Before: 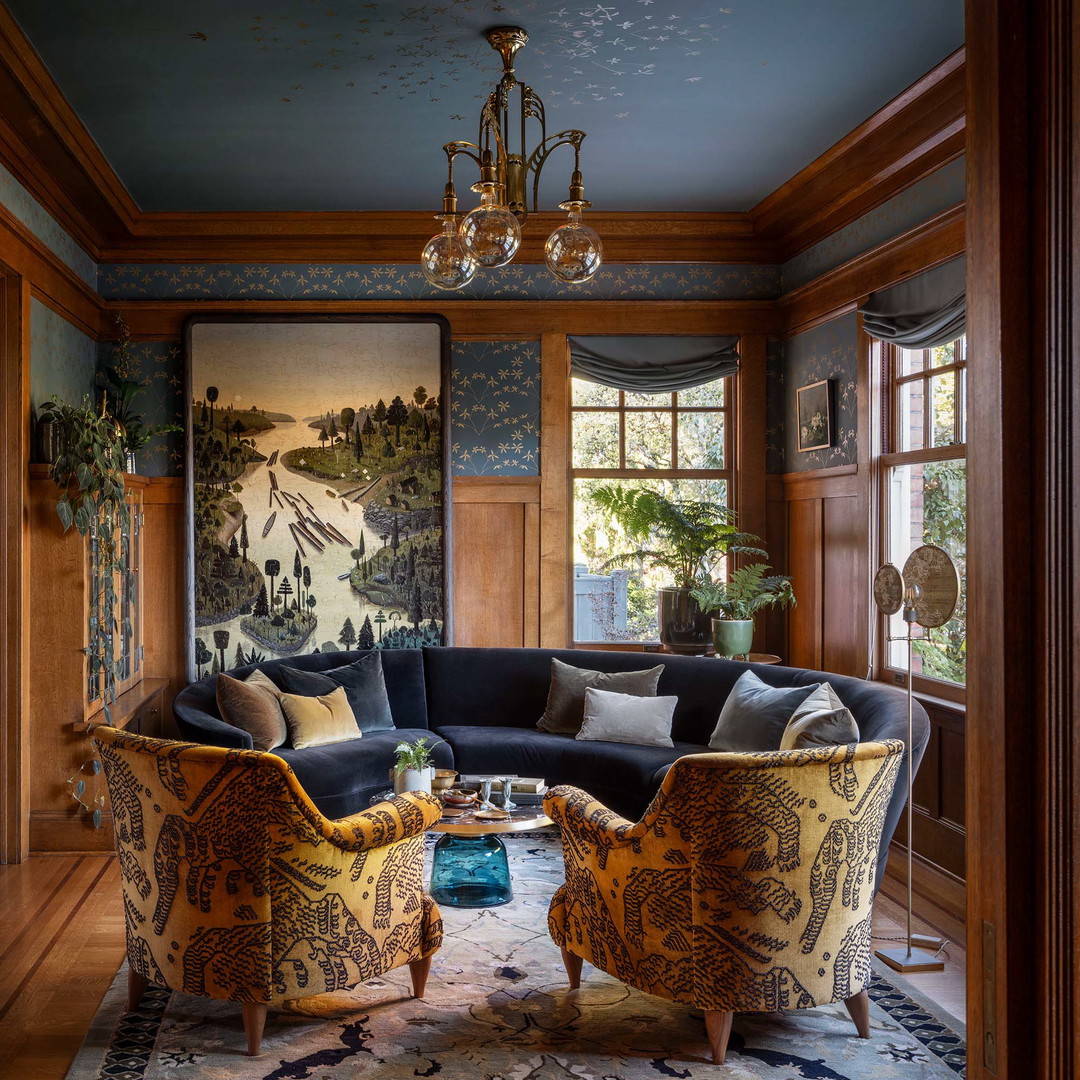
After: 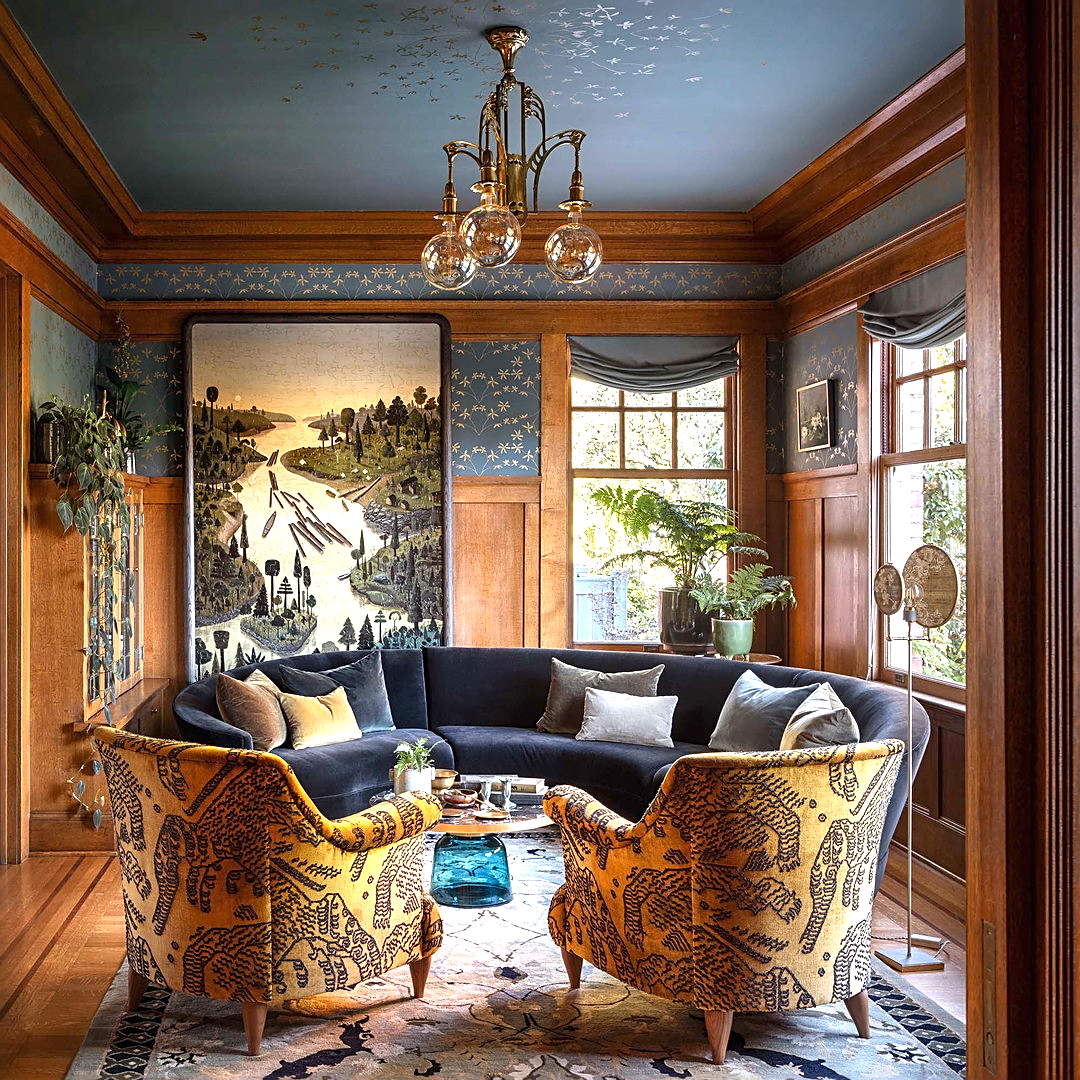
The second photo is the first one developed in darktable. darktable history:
sharpen: on, module defaults
exposure: black level correction 0, exposure 1.1 EV, compensate highlight preservation false
